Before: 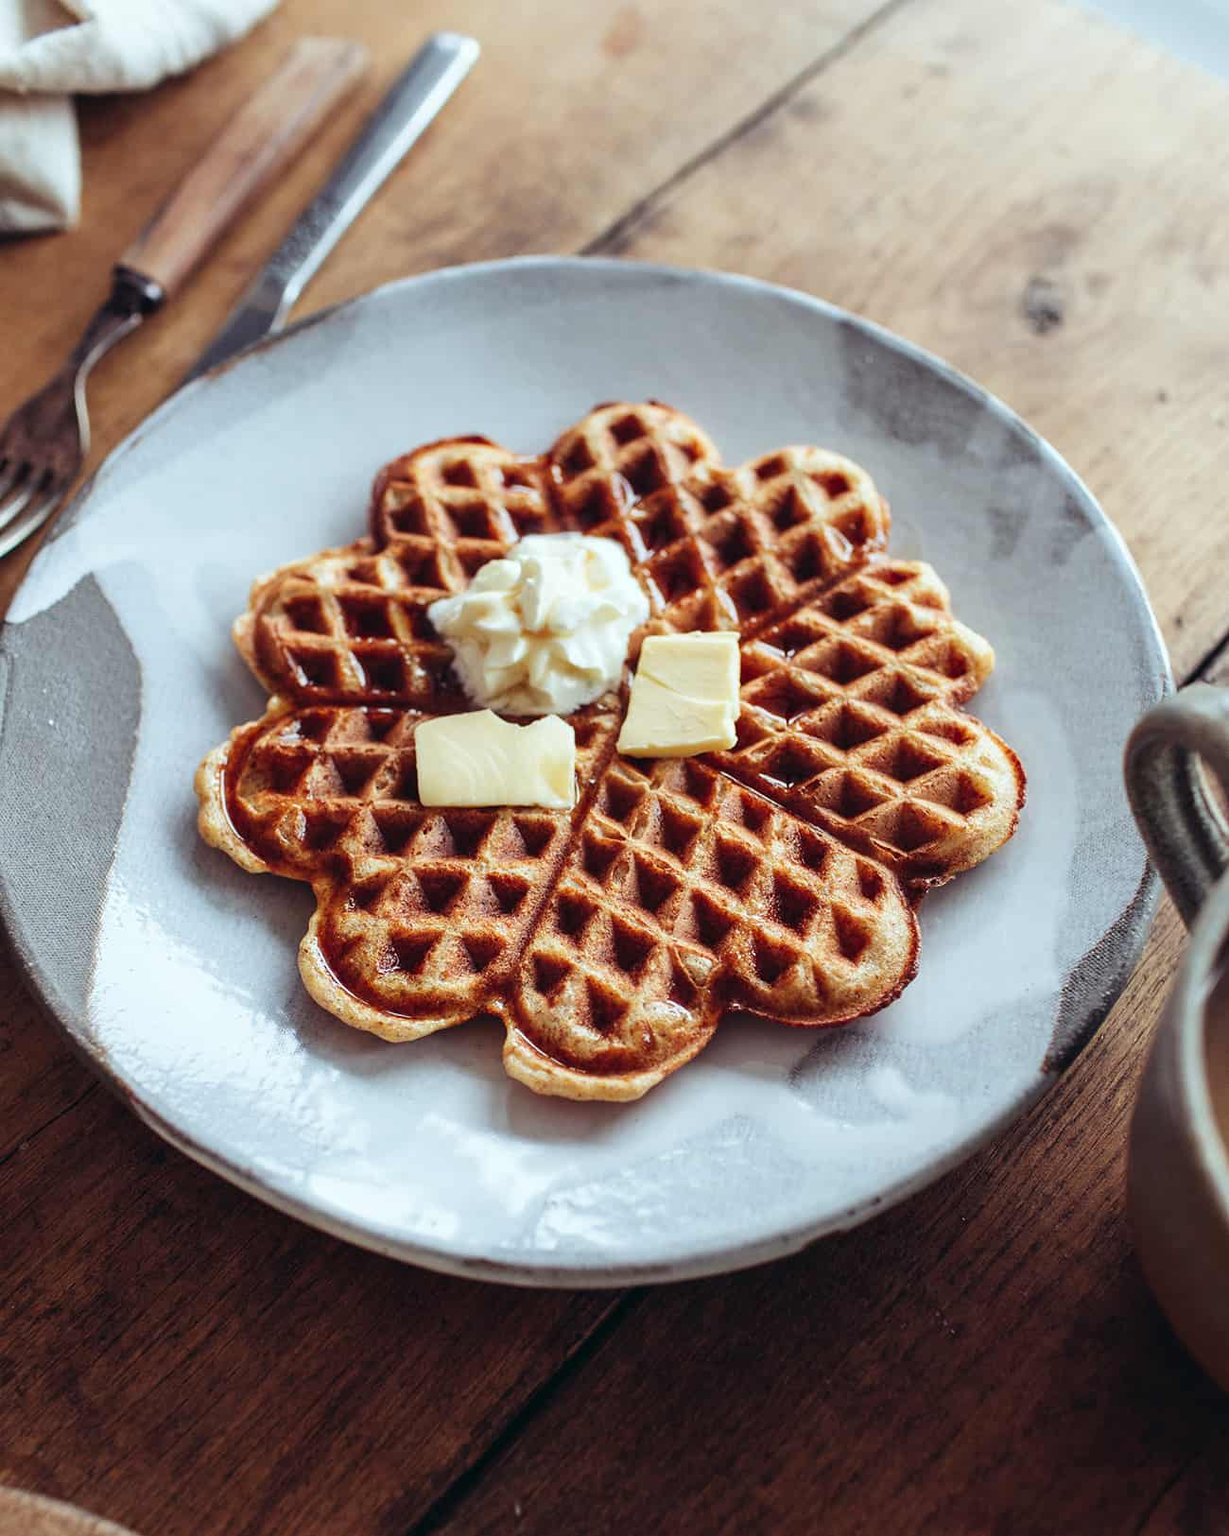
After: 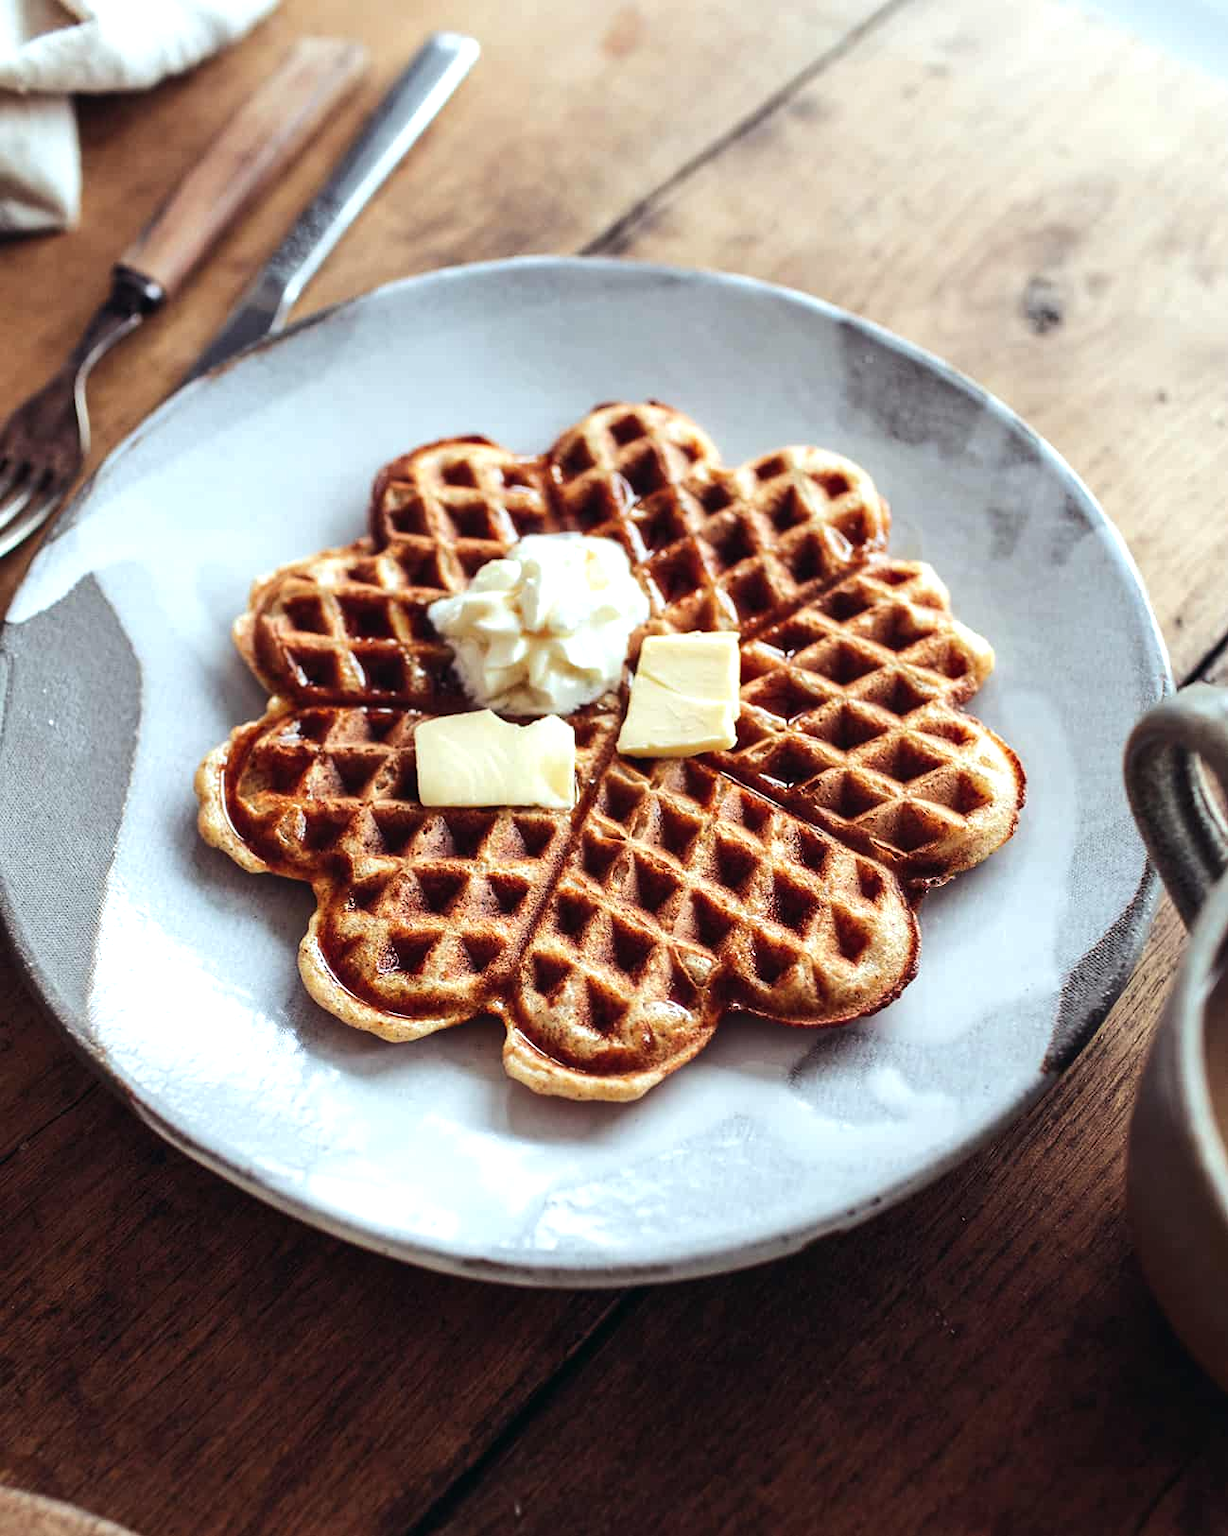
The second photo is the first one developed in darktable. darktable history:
tone equalizer: -8 EV -0.451 EV, -7 EV -0.367 EV, -6 EV -0.311 EV, -5 EV -0.247 EV, -3 EV 0.25 EV, -2 EV 0.319 EV, -1 EV 0.402 EV, +0 EV 0.436 EV, edges refinement/feathering 500, mask exposure compensation -1.57 EV, preserve details no
base curve: exposure shift 0.01, preserve colors none
